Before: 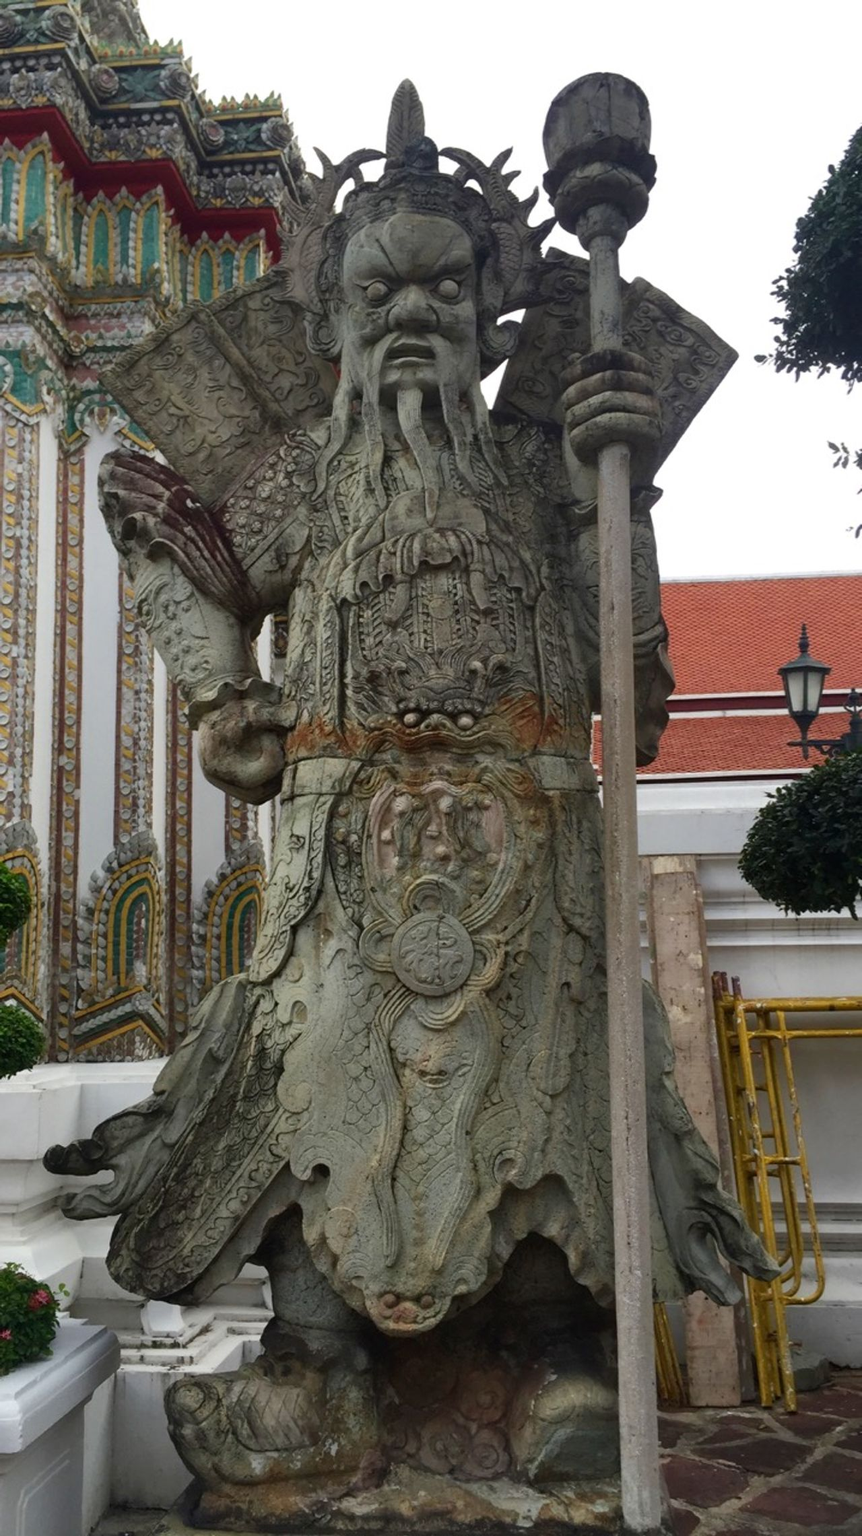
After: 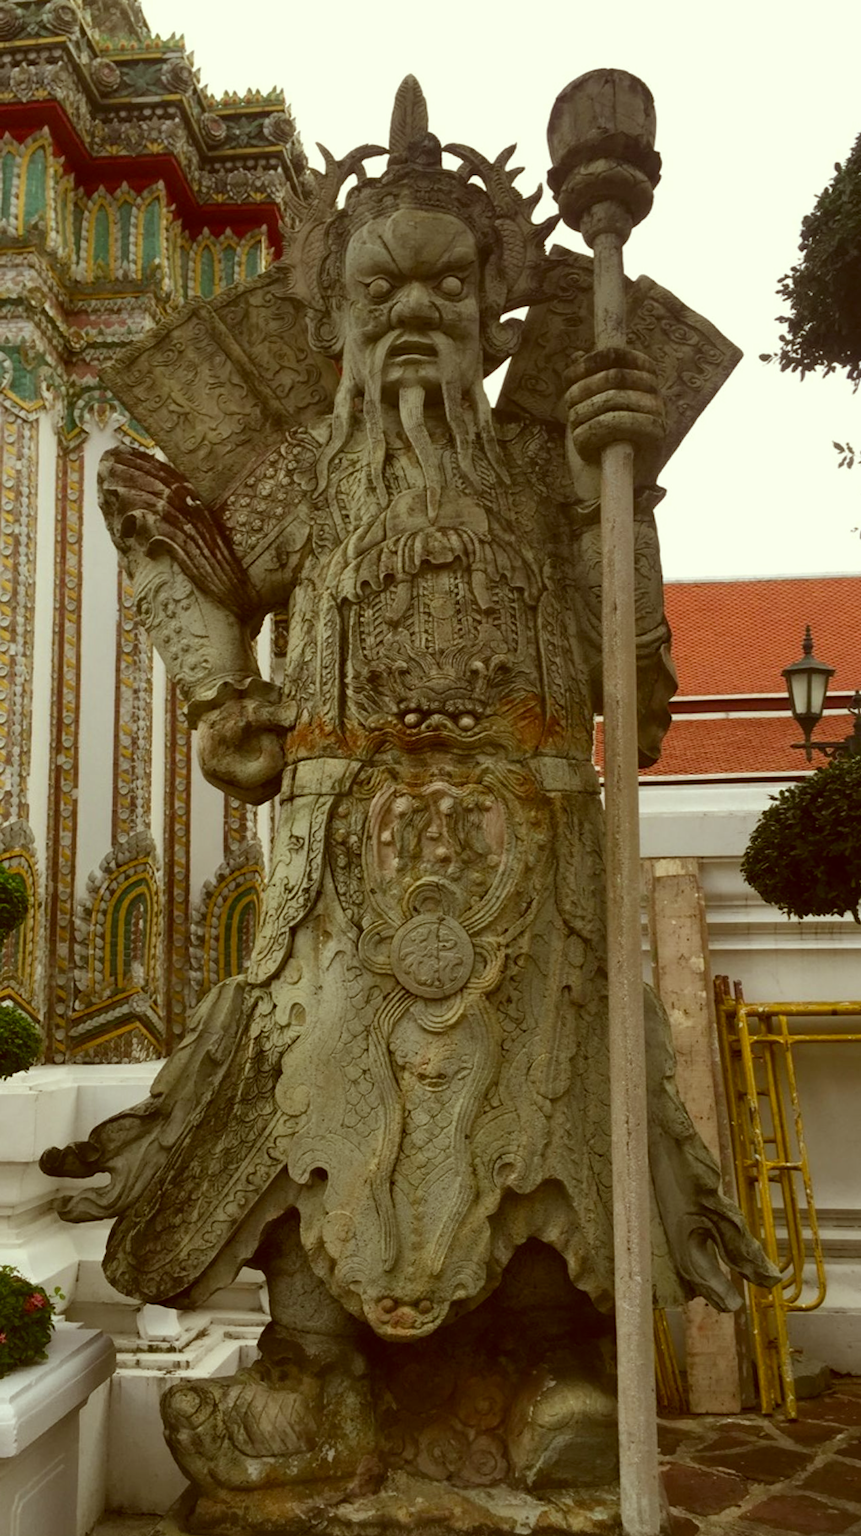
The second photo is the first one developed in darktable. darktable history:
crop and rotate: angle -0.252°
color correction: highlights a* -5.39, highlights b* 9.8, shadows a* 9.45, shadows b* 25
